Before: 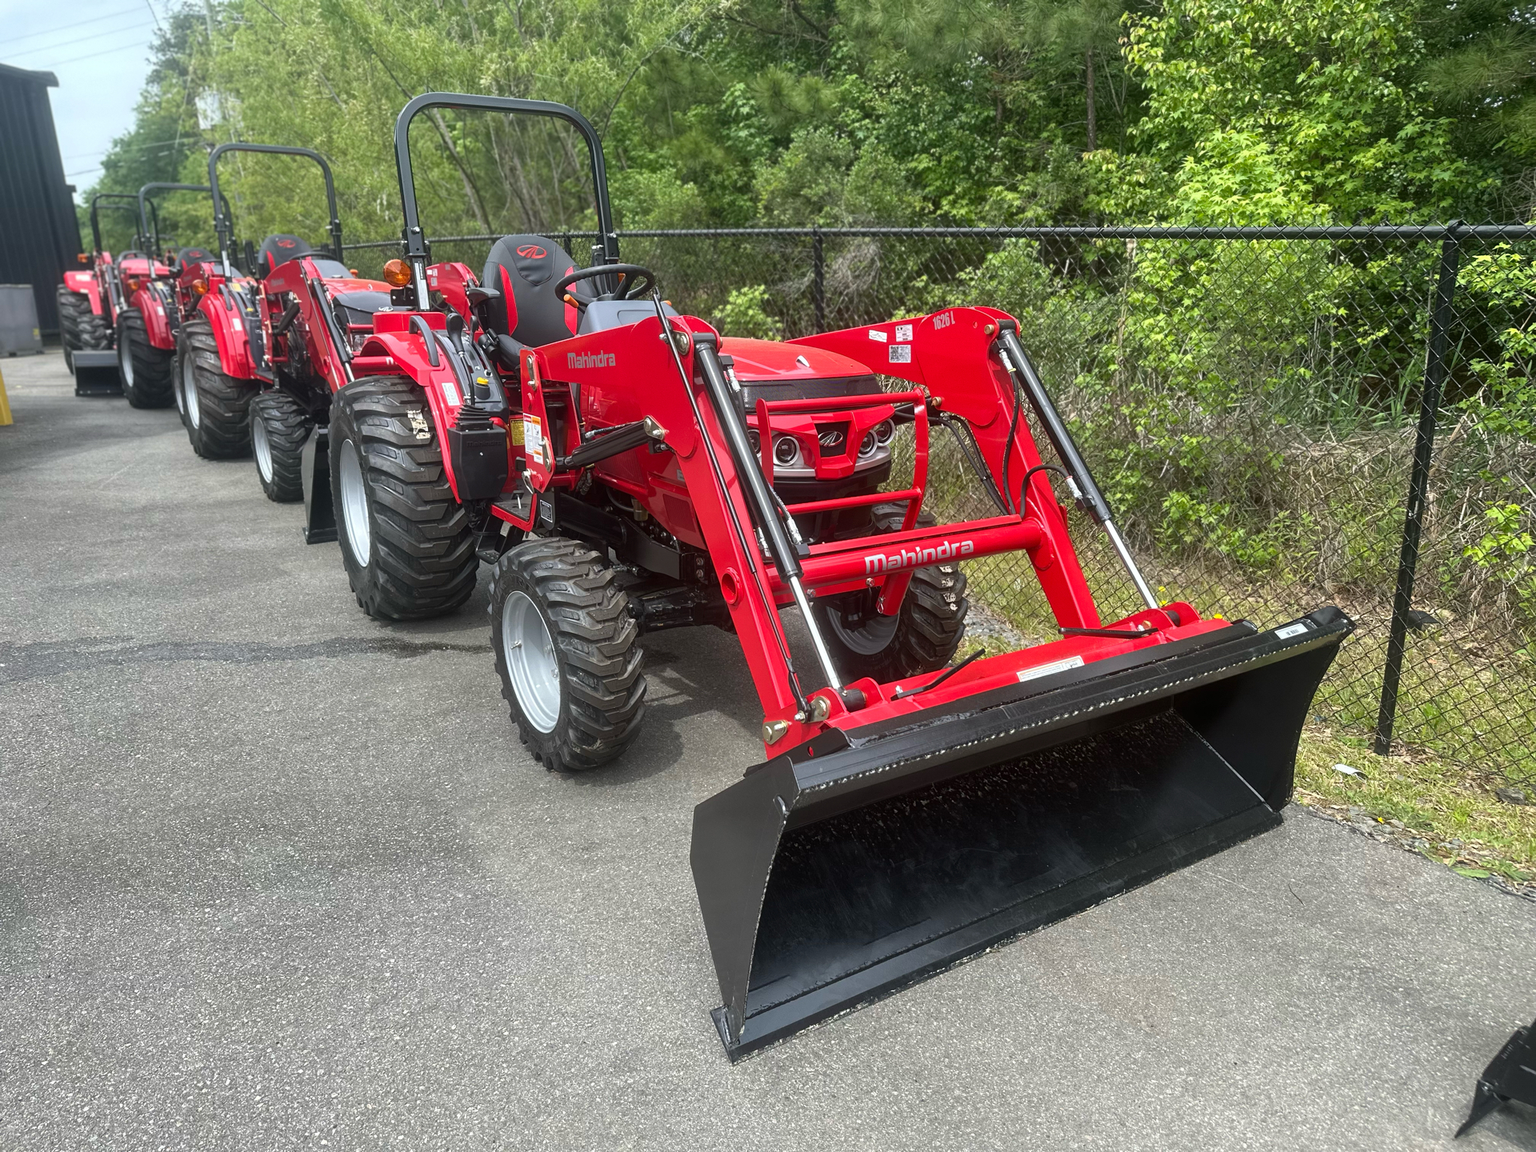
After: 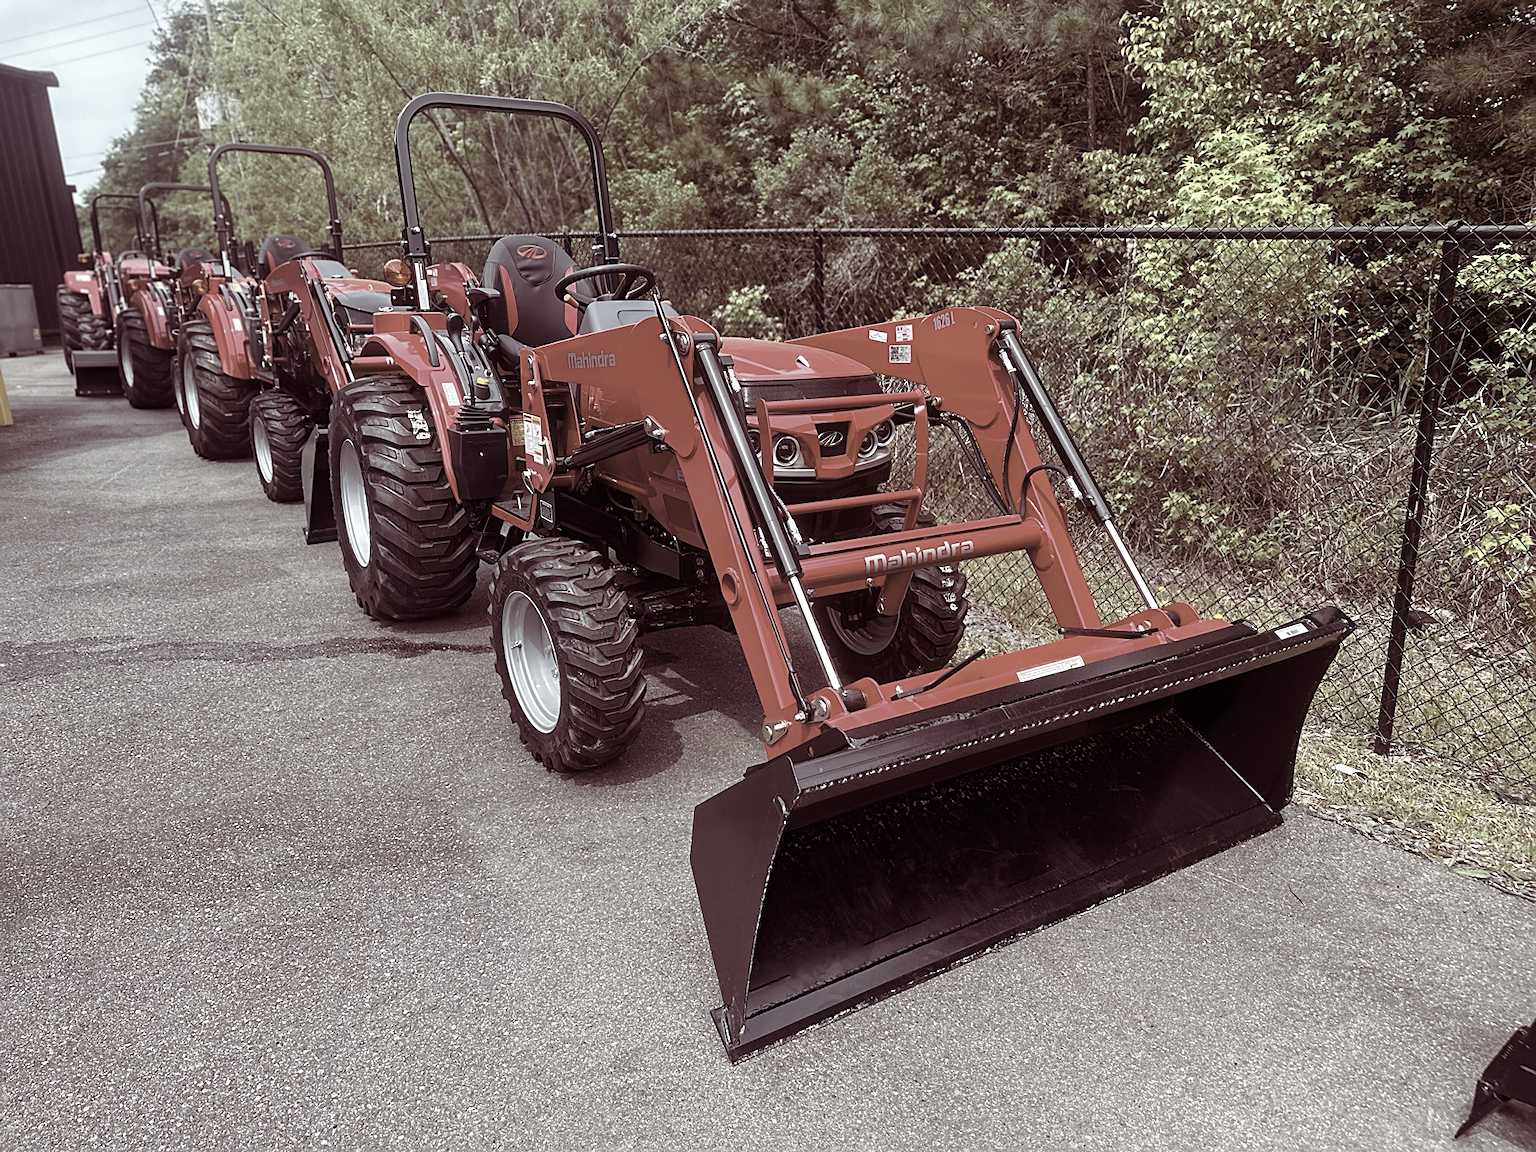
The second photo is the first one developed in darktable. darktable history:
color balance rgb: shadows lift › luminance -18.364%, shadows lift › chroma 35.19%, white fulcrum 0.987 EV, perceptual saturation grading › global saturation 19.754%, global vibrance 9.711%
sharpen: on, module defaults
haze removal: compatibility mode true, adaptive false
color correction: highlights b* 0.067, saturation 0.295
